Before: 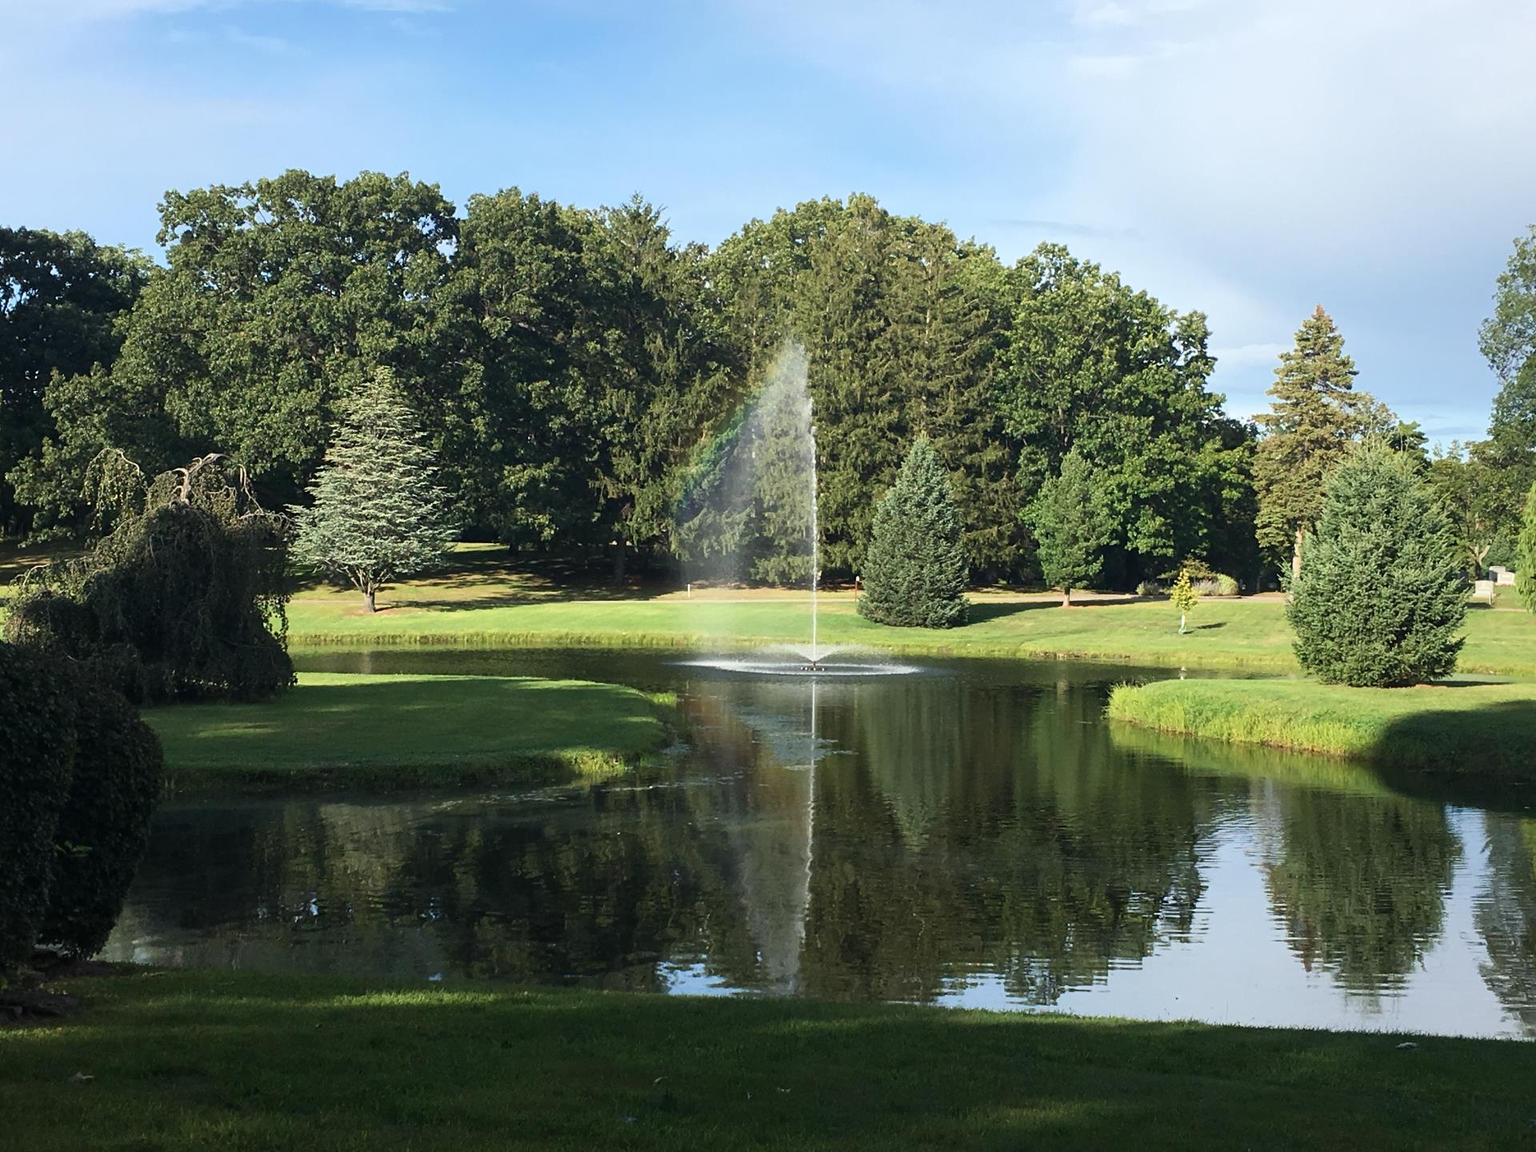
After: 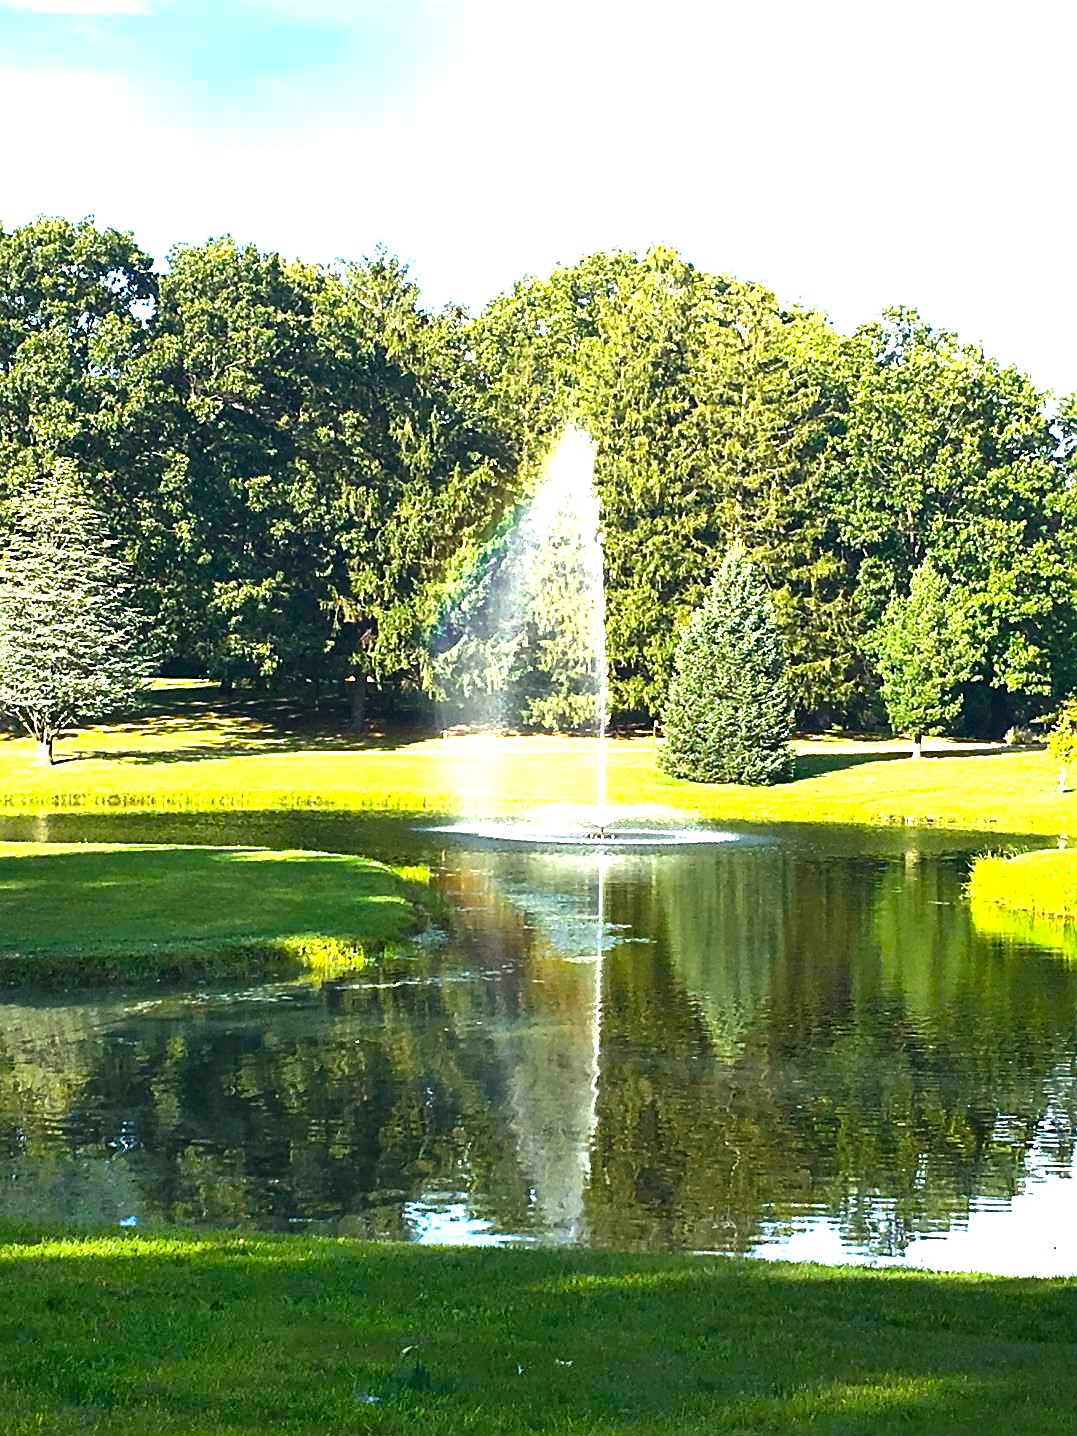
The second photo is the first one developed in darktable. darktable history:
sharpen: on, module defaults
color balance rgb: linear chroma grading › global chroma 9%, perceptual saturation grading › global saturation 36%, perceptual saturation grading › shadows 35%, perceptual brilliance grading › global brilliance 15%, perceptual brilliance grading › shadows -35%, global vibrance 15%
exposure: black level correction 0, exposure 1.1 EV, compensate highlight preservation false
crop: left 21.674%, right 22.086%
shadows and highlights: radius 110.86, shadows 51.09, white point adjustment 9.16, highlights -4.17, highlights color adjustment 32.2%, soften with gaussian
